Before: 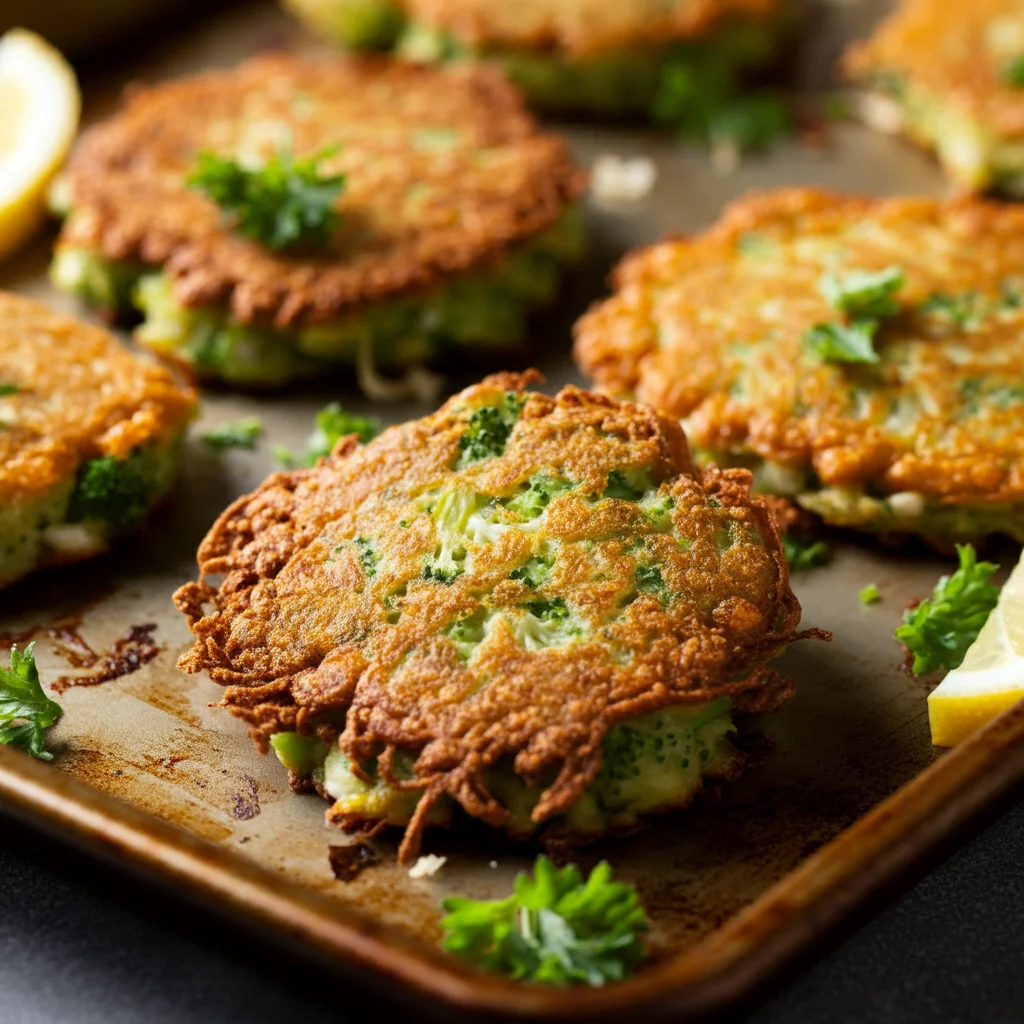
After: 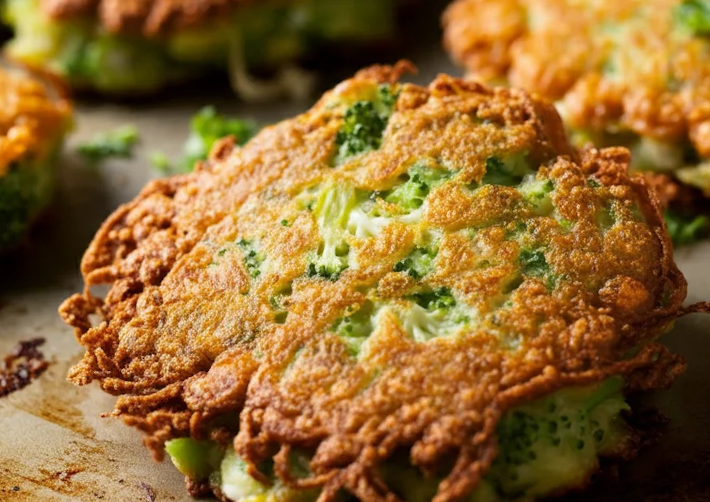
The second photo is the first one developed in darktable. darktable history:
crop: left 11.123%, top 27.61%, right 18.3%, bottom 17.034%
rotate and perspective: rotation -3.52°, crop left 0.036, crop right 0.964, crop top 0.081, crop bottom 0.919
